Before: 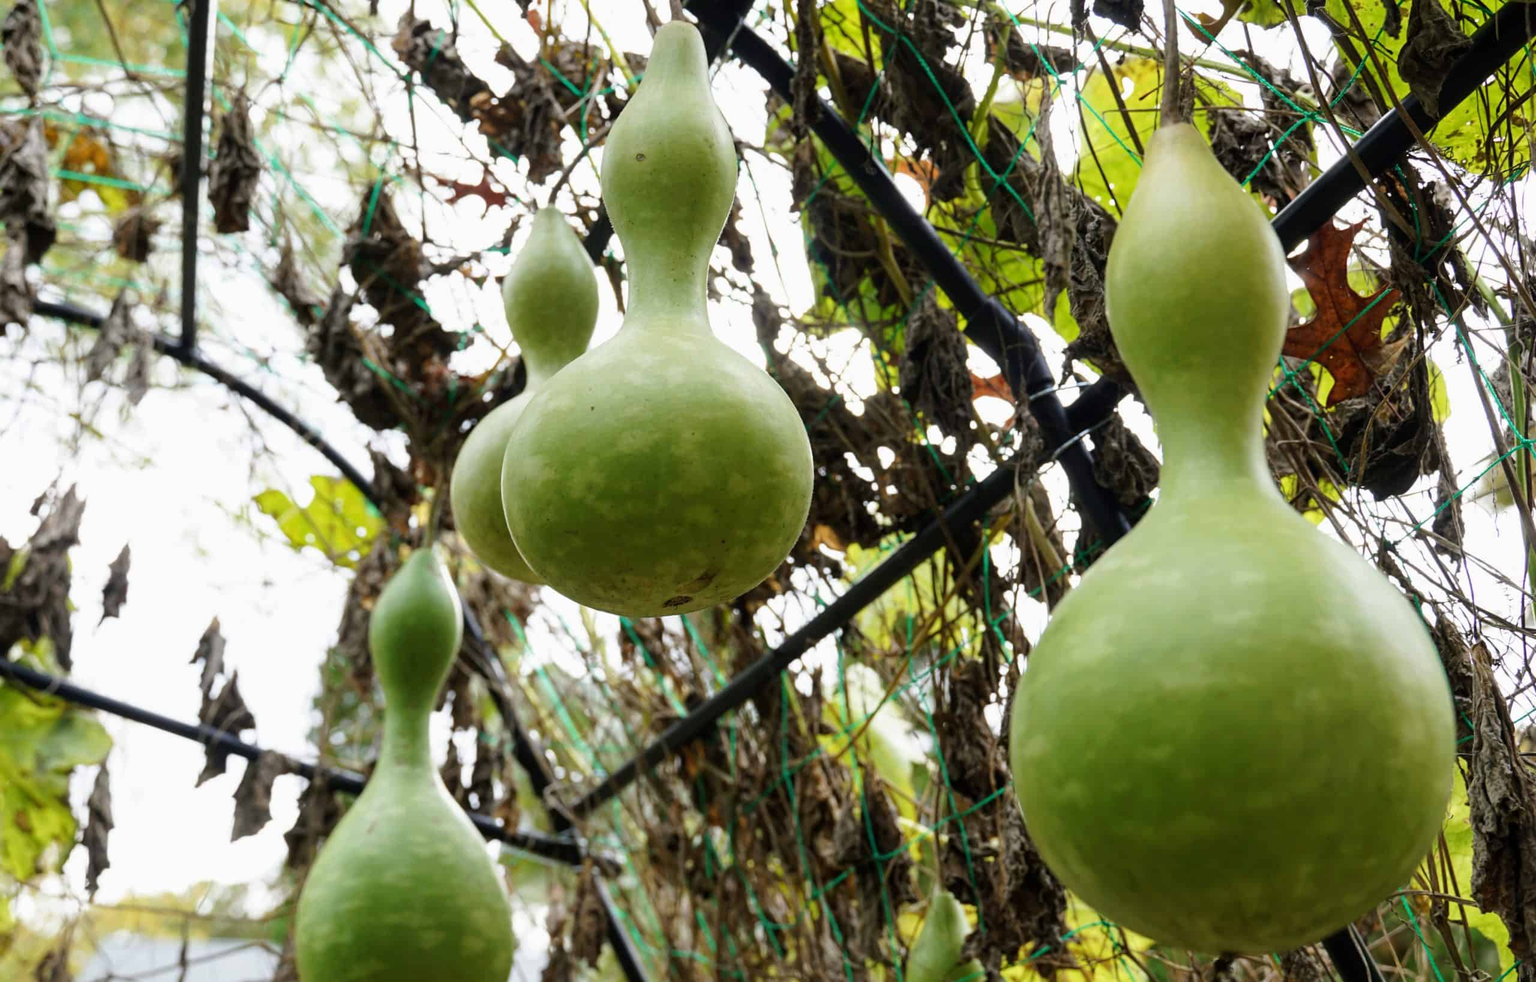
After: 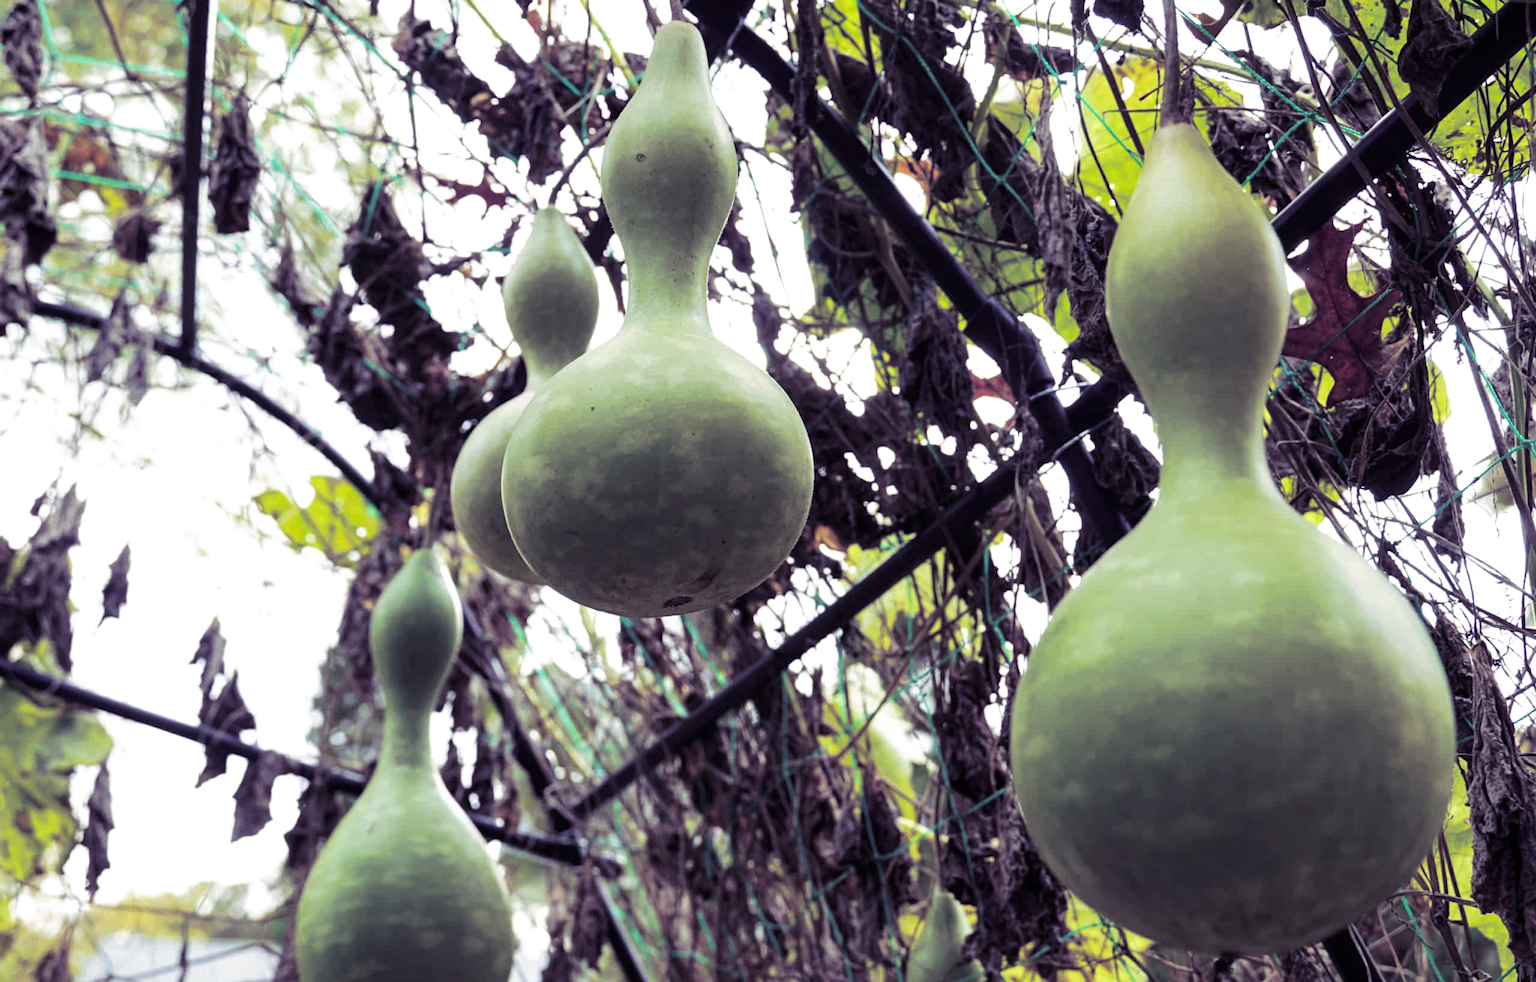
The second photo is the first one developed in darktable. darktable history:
white balance: red 0.974, blue 1.044
split-toning: shadows › hue 255.6°, shadows › saturation 0.66, highlights › hue 43.2°, highlights › saturation 0.68, balance -50.1
exposure: exposure 0.127 EV, compensate highlight preservation false
